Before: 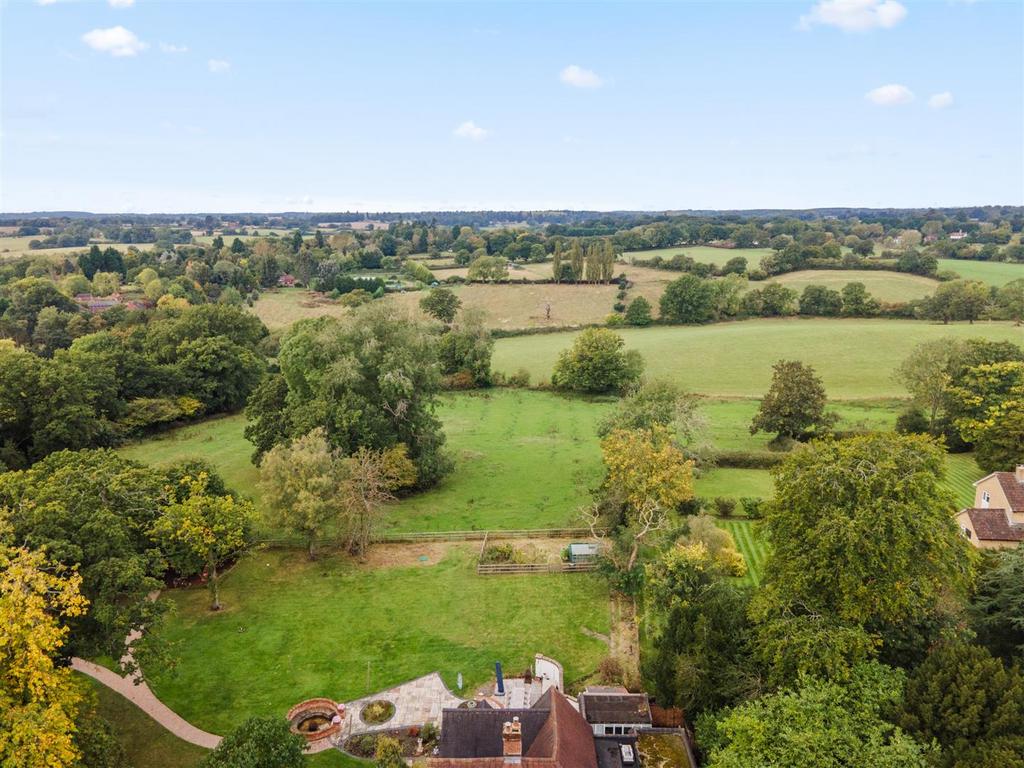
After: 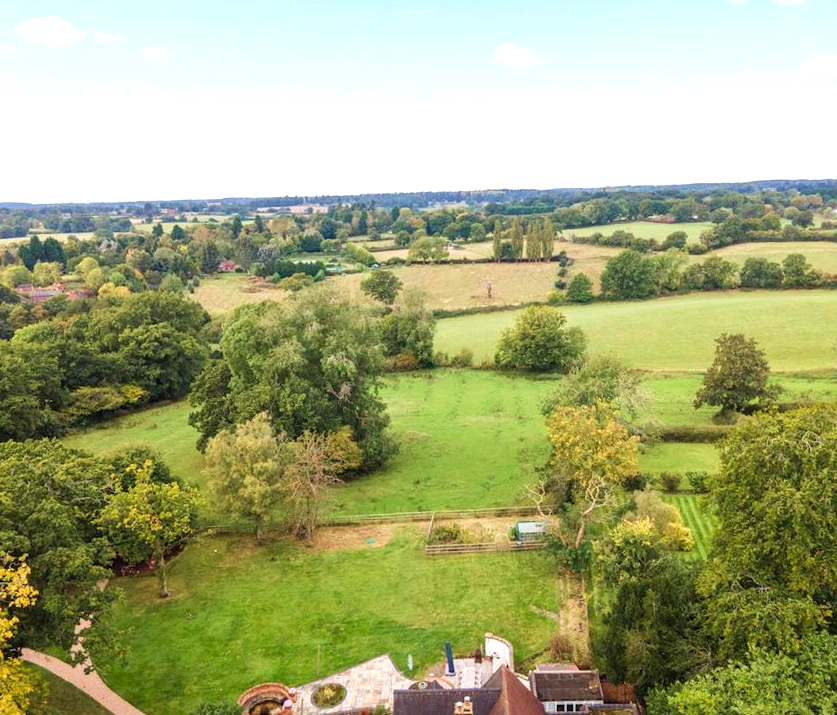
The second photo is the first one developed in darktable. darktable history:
exposure: black level correction 0.001, exposure 0.498 EV, compensate highlight preservation false
crop and rotate: angle 1.42°, left 4.133%, top 1.147%, right 11.364%, bottom 2.619%
velvia: on, module defaults
